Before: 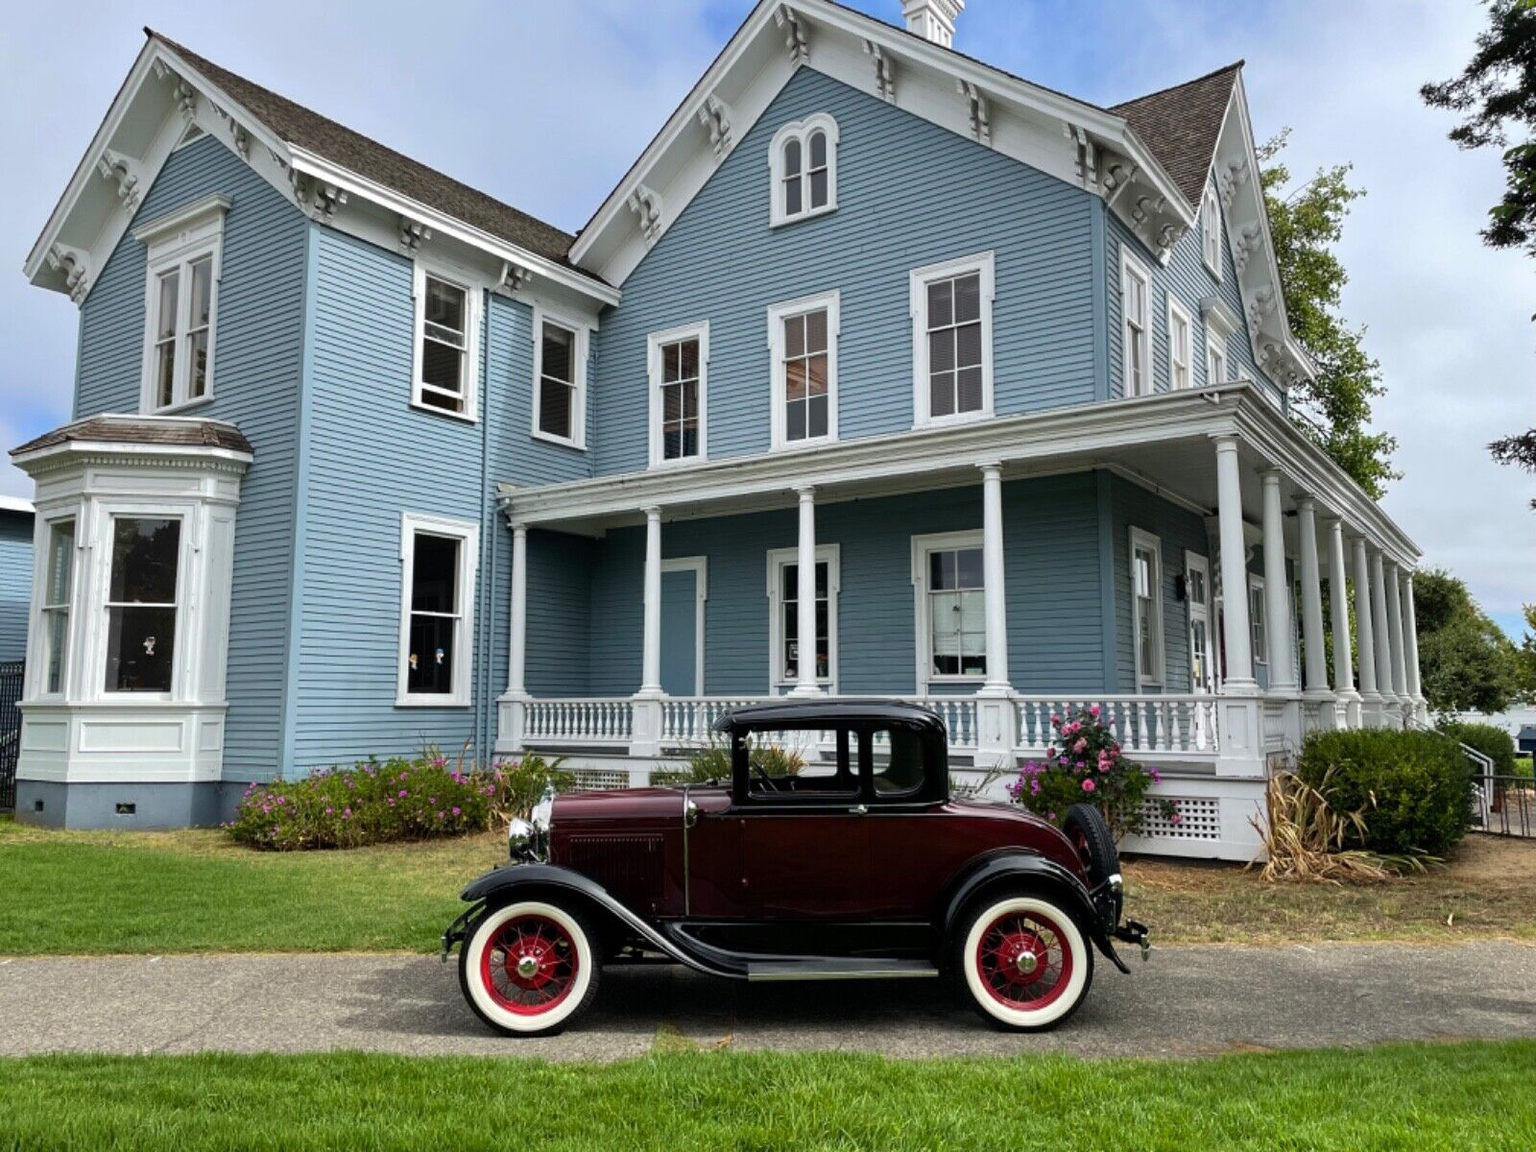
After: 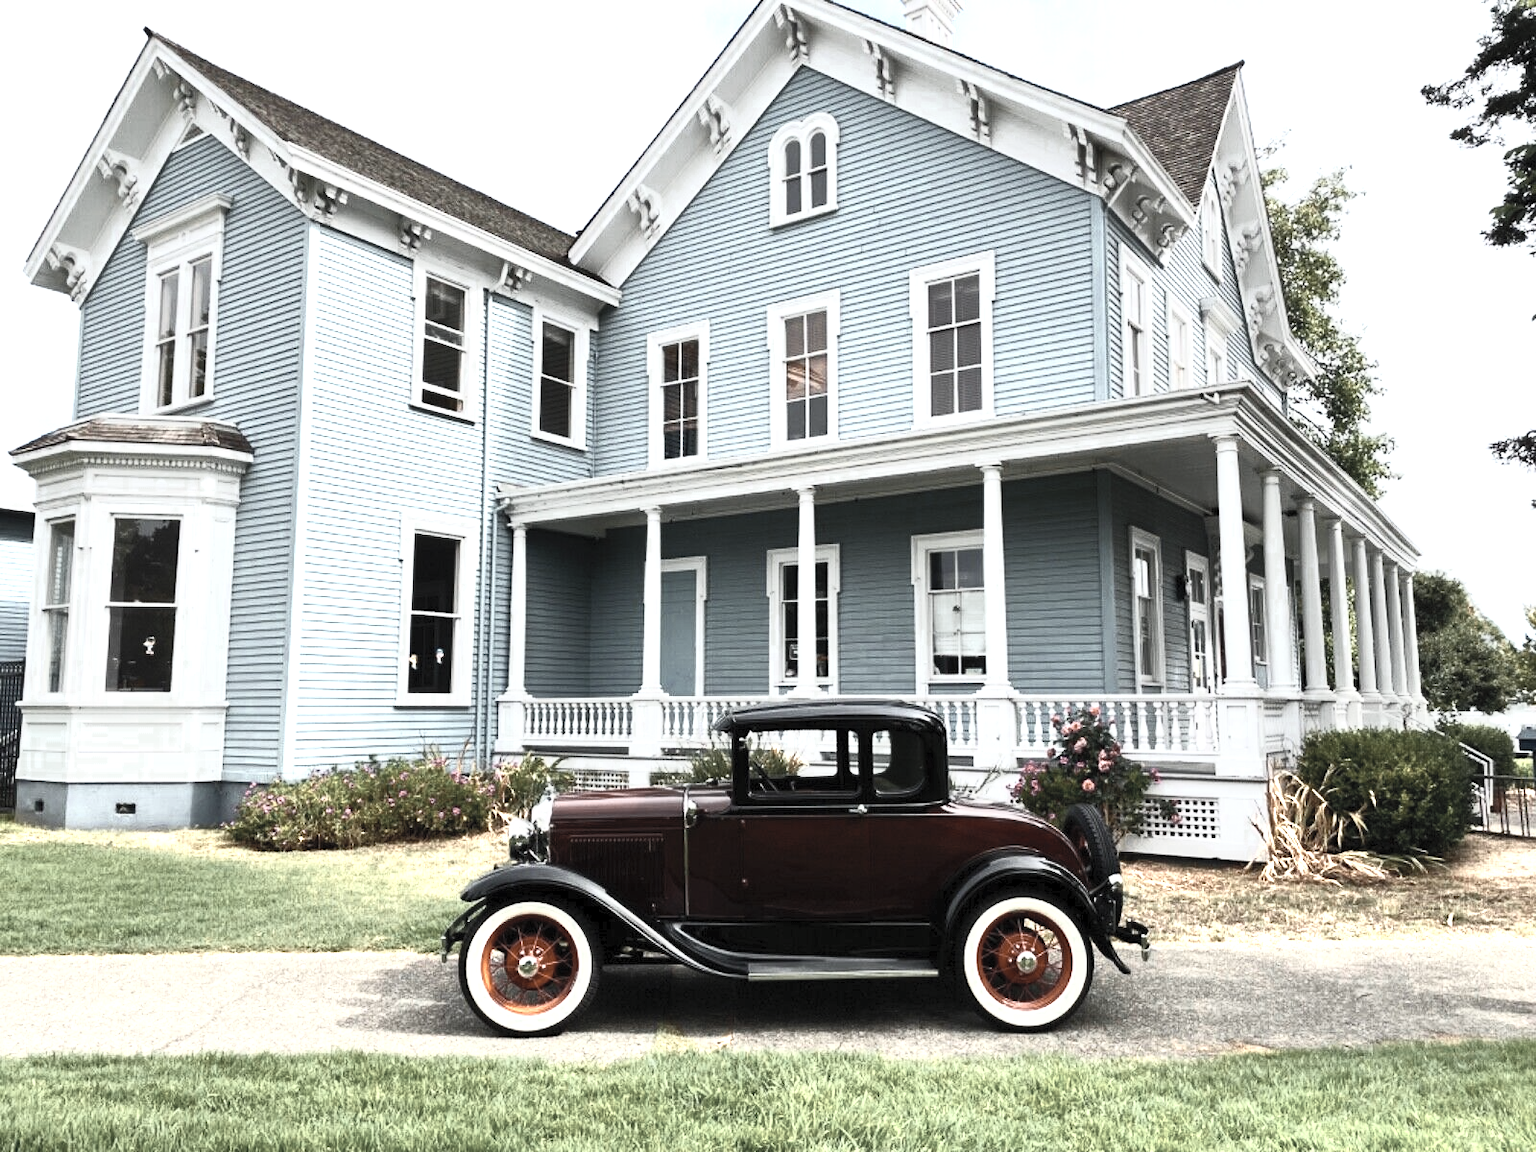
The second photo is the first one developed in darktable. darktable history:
contrast brightness saturation: contrast 0.557, brightness 0.574, saturation -0.326
color zones: curves: ch0 [(0.018, 0.548) (0.197, 0.654) (0.425, 0.447) (0.605, 0.658) (0.732, 0.579)]; ch1 [(0.105, 0.531) (0.224, 0.531) (0.386, 0.39) (0.618, 0.456) (0.732, 0.456) (0.956, 0.421)]; ch2 [(0.039, 0.583) (0.215, 0.465) (0.399, 0.544) (0.465, 0.548) (0.614, 0.447) (0.724, 0.43) (0.882, 0.623) (0.956, 0.632)], mix 101.61%
